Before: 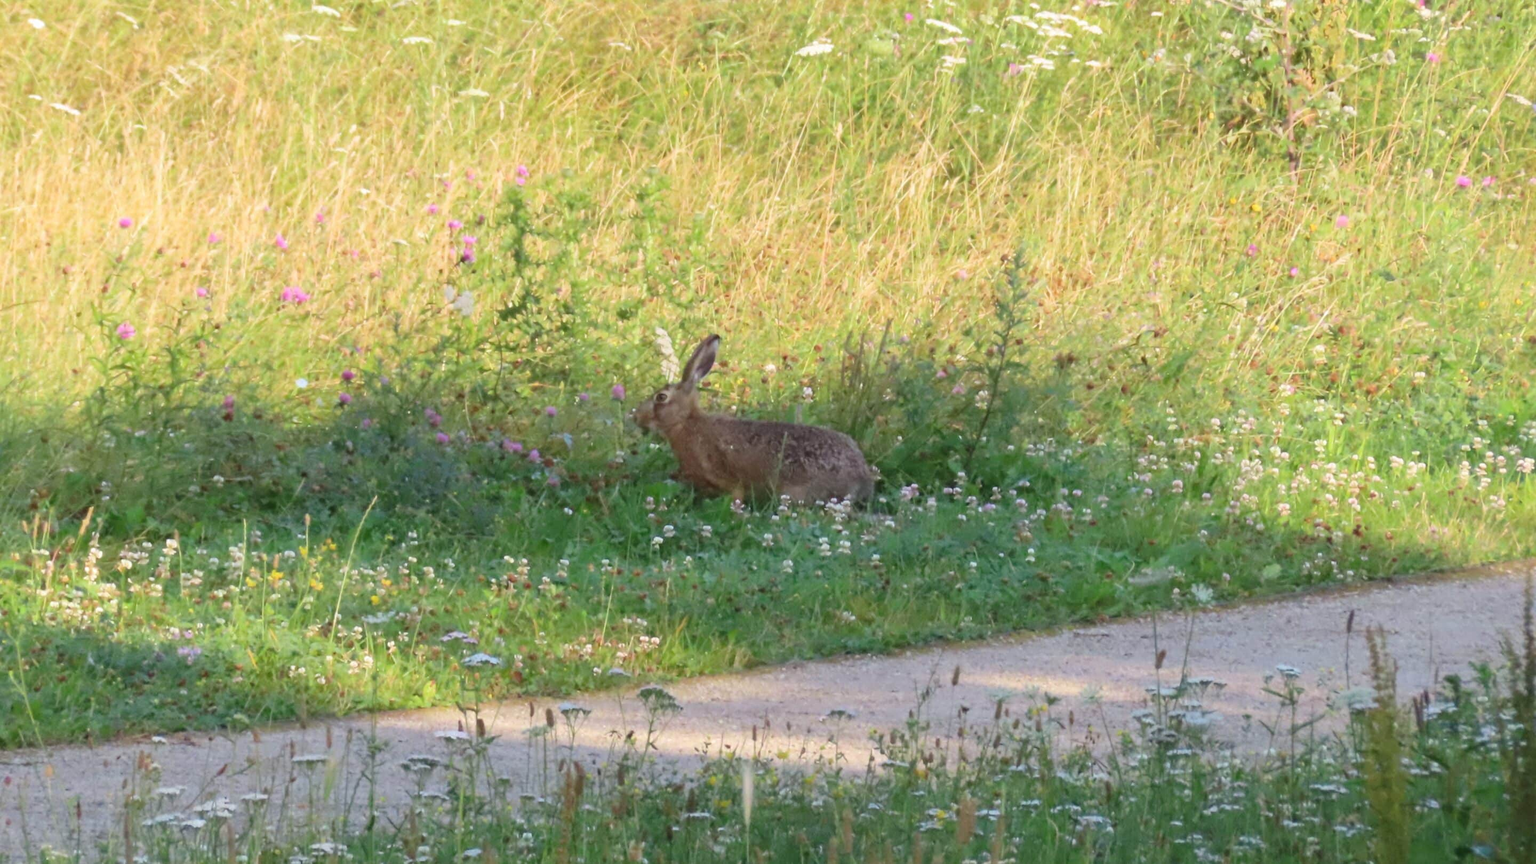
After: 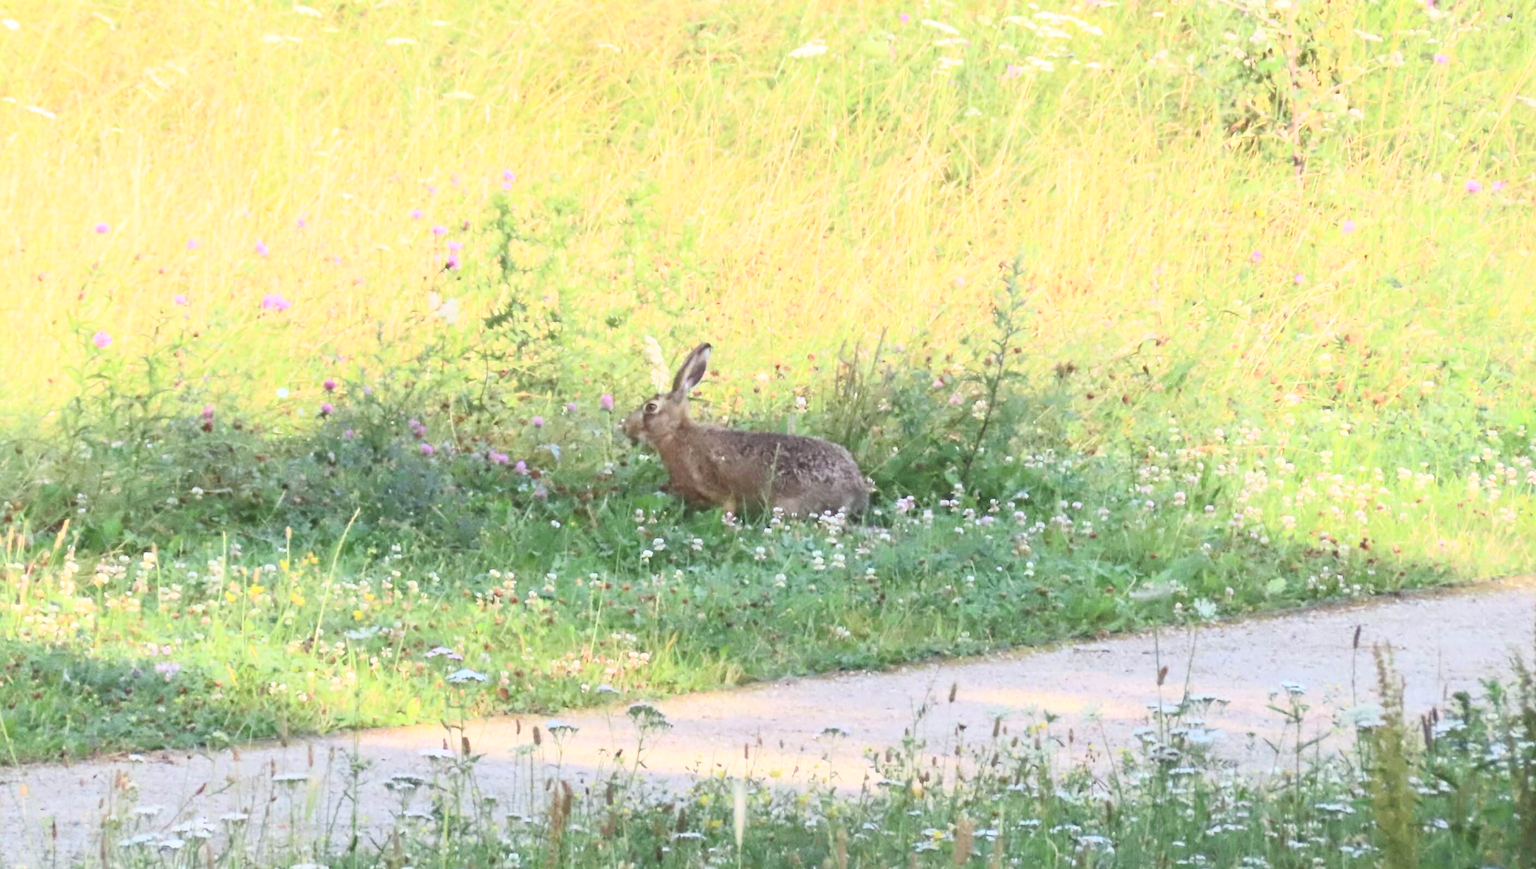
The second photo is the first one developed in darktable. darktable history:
crop and rotate: left 1.71%, right 0.66%, bottom 1.67%
tone equalizer: edges refinement/feathering 500, mask exposure compensation -1.57 EV, preserve details no
contrast brightness saturation: contrast 0.373, brightness 0.524
